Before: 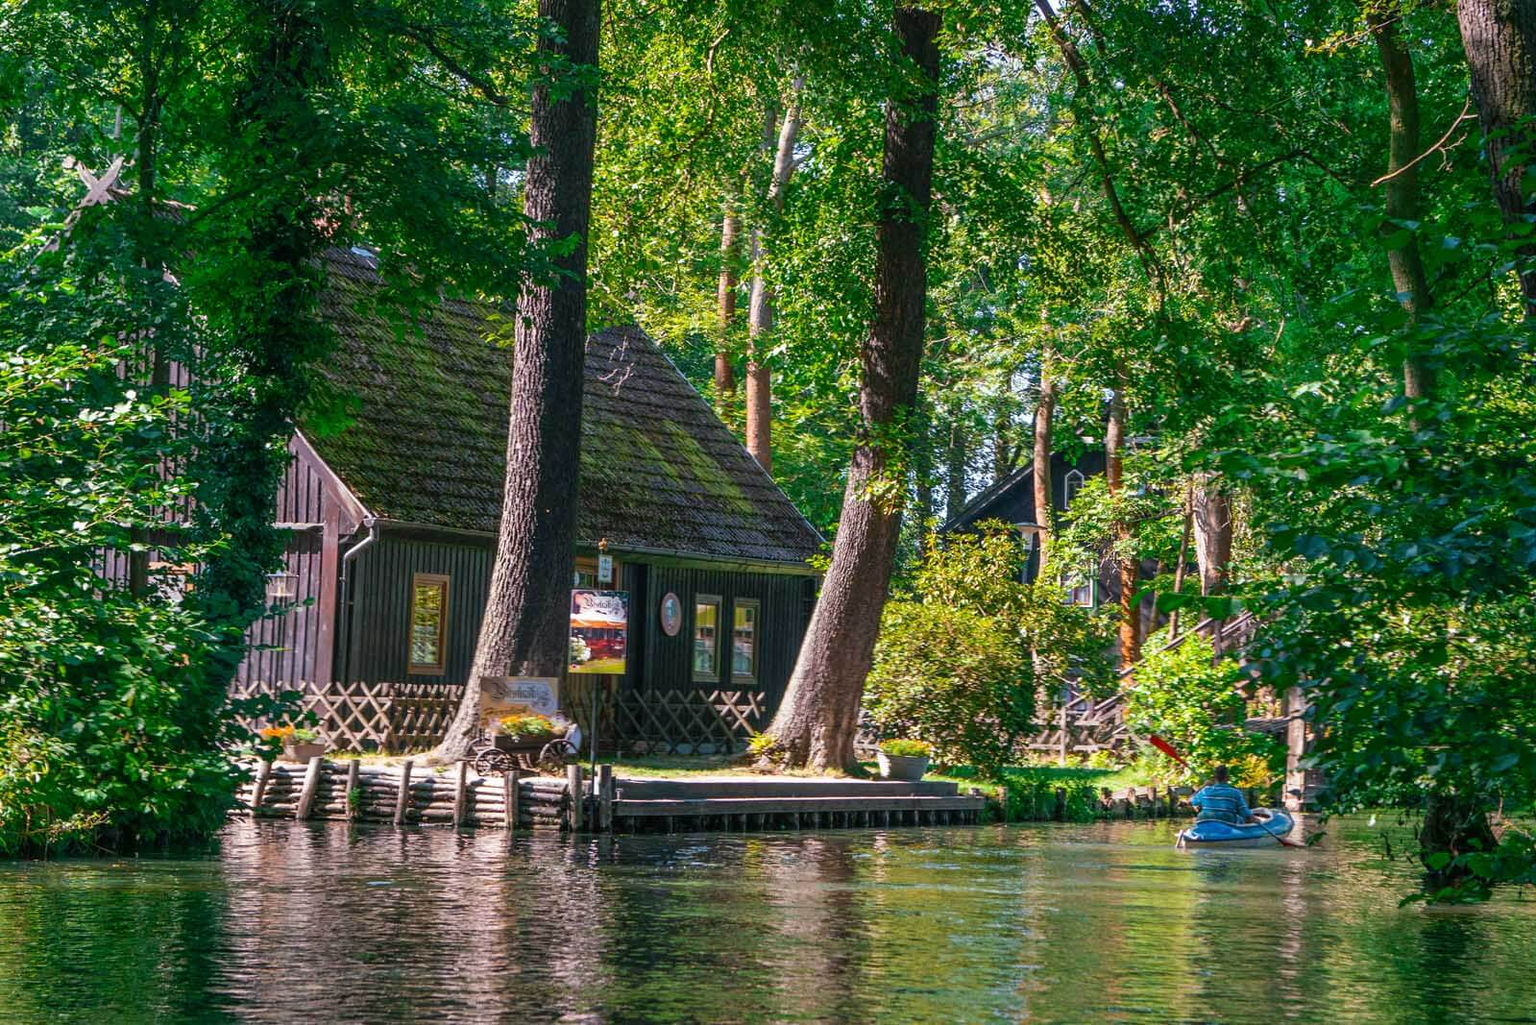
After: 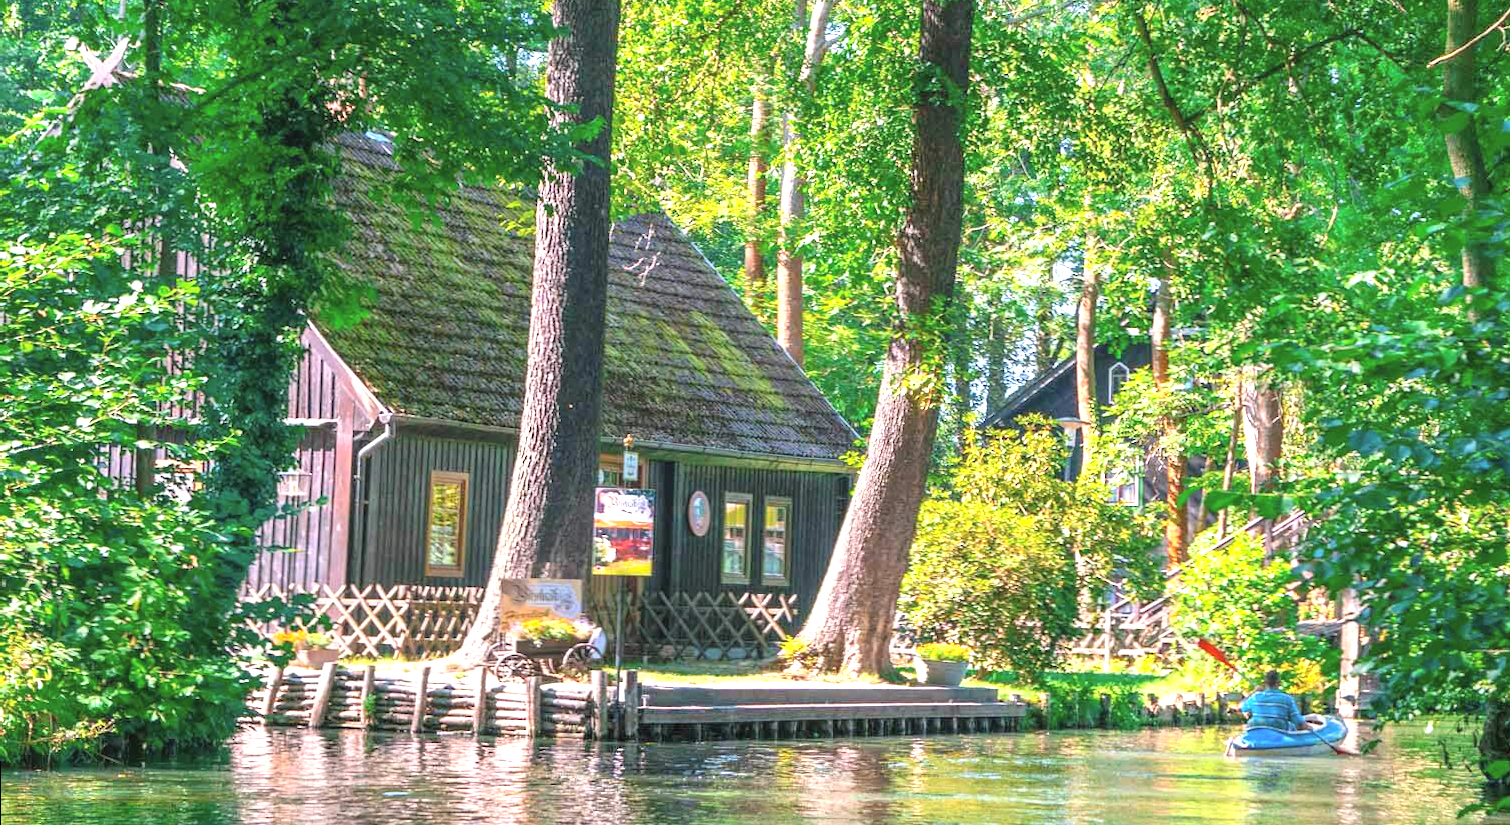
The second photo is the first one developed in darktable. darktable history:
contrast brightness saturation: brightness 0.15
levels: black 0.087%
crop and rotate: angle 0.065°, top 11.96%, right 5.581%, bottom 10.839%
exposure: black level correction 0, exposure 1.199 EV, compensate highlight preservation false
